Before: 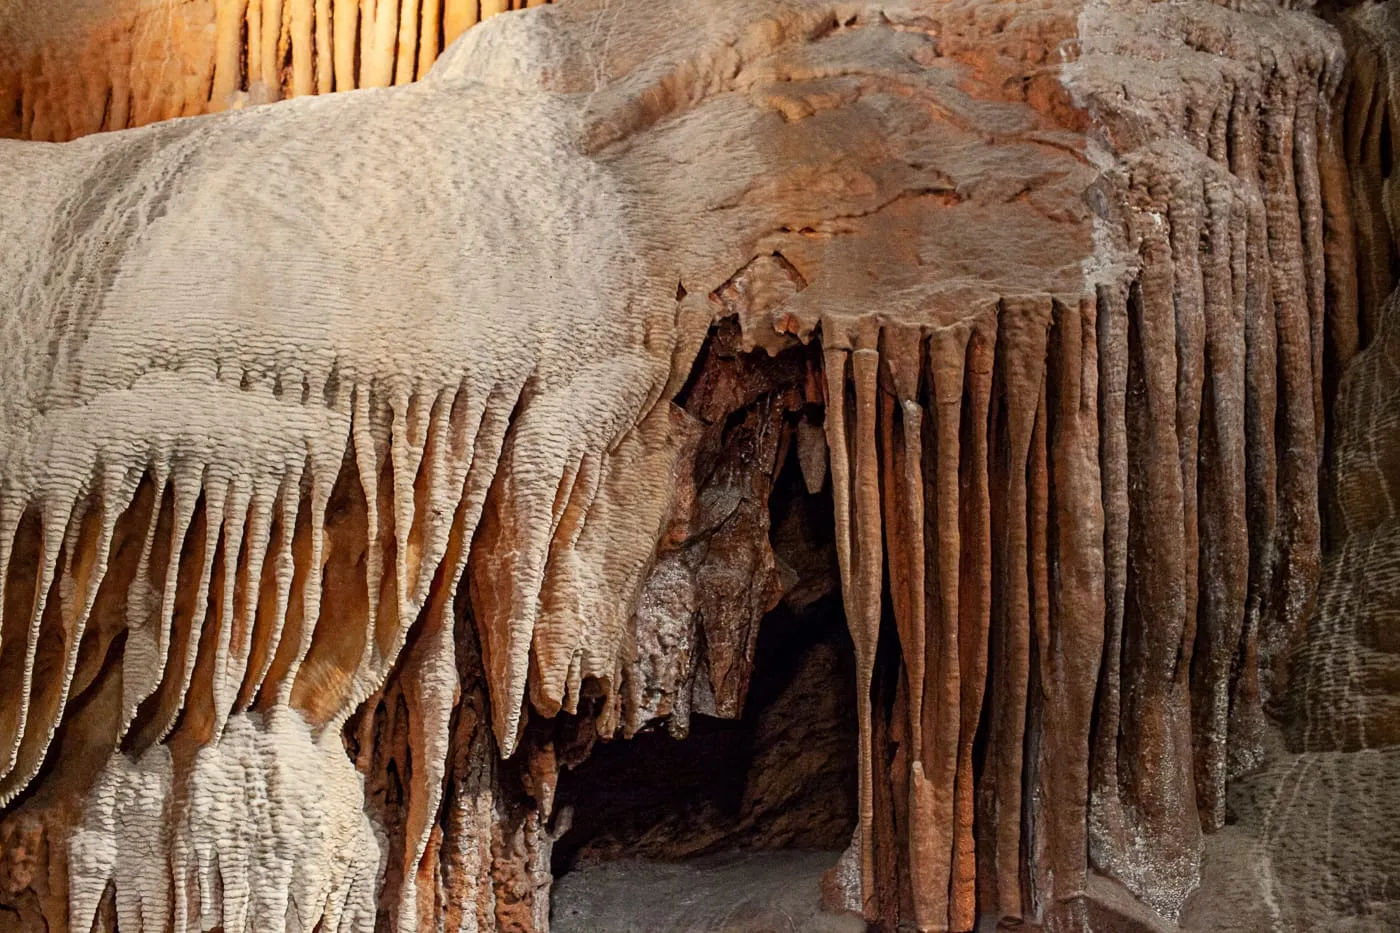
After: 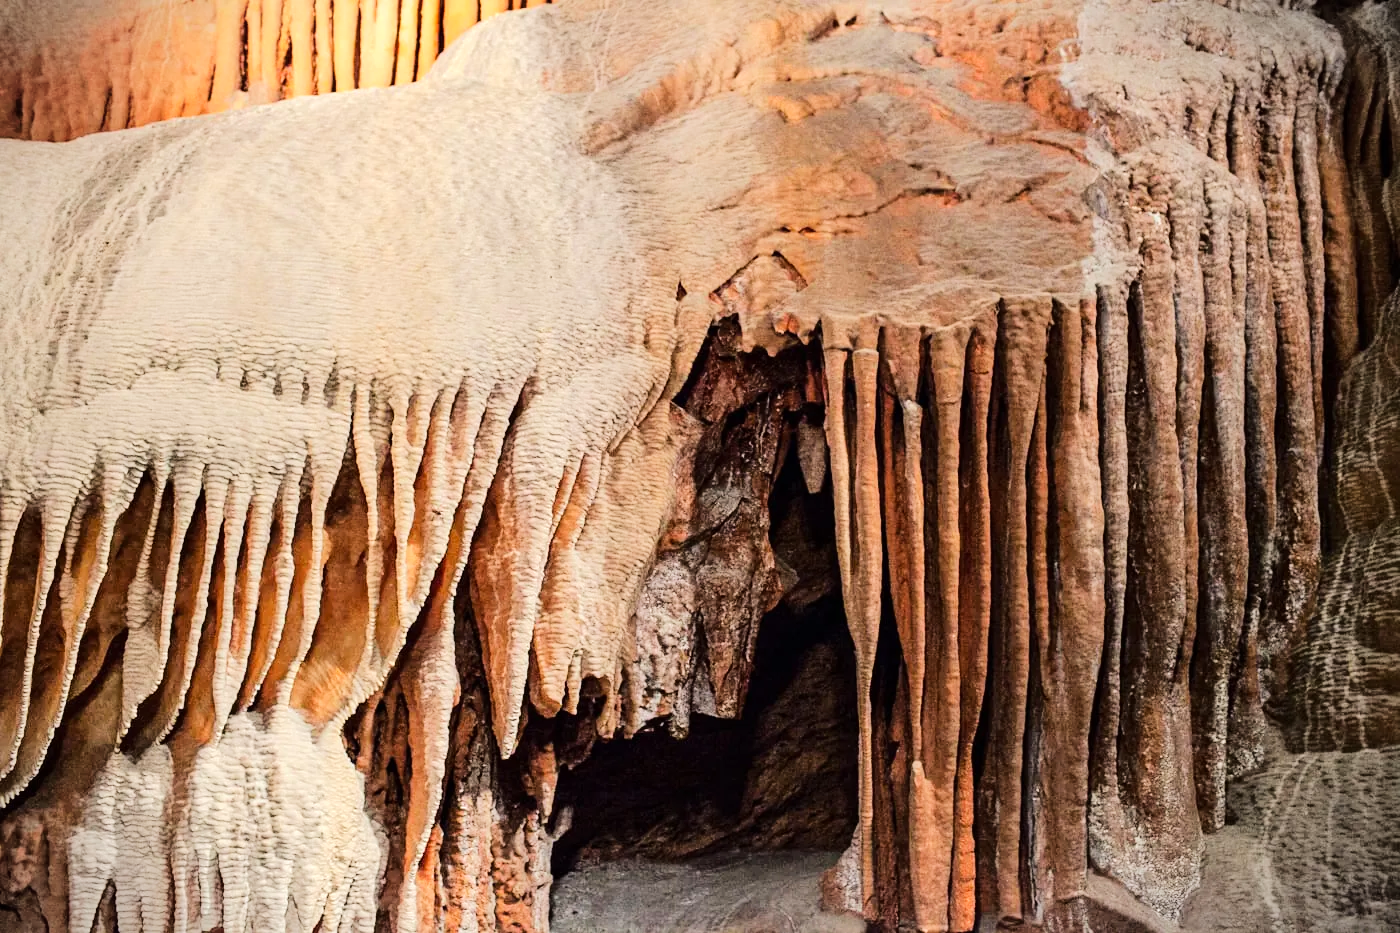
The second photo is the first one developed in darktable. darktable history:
tone equalizer: -7 EV 0.144 EV, -6 EV 0.636 EV, -5 EV 1.18 EV, -4 EV 1.36 EV, -3 EV 1.14 EV, -2 EV 0.6 EV, -1 EV 0.165 EV, edges refinement/feathering 500, mask exposure compensation -1.57 EV, preserve details no
vignetting: fall-off start 100.44%, width/height ratio 1.305
